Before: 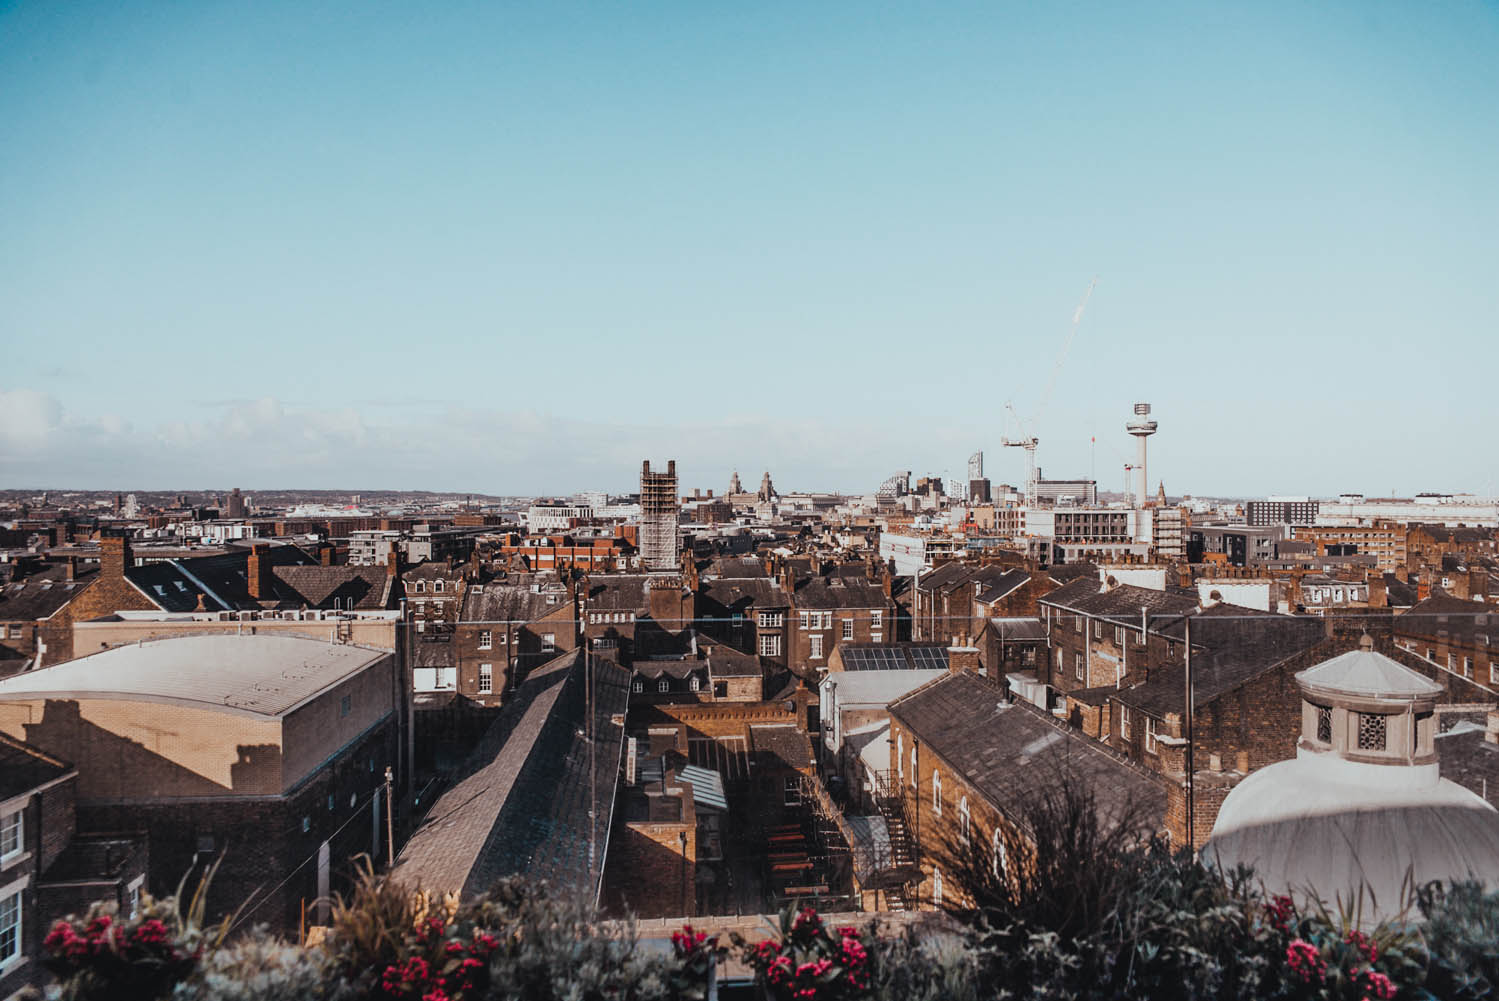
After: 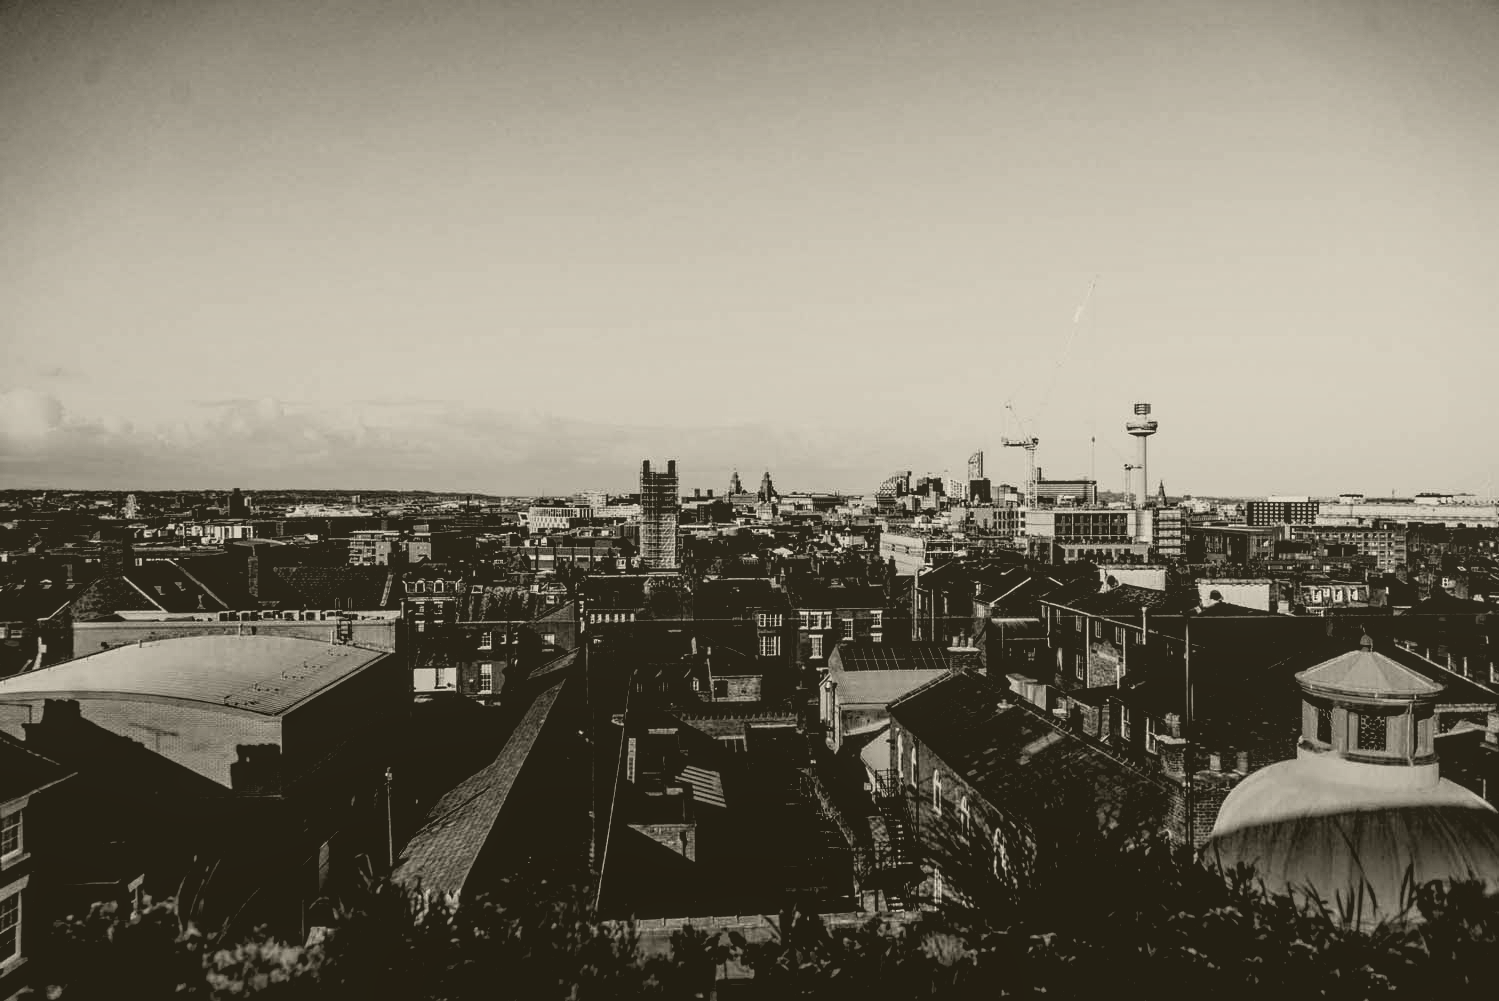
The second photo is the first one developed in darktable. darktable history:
levels: levels [0.514, 0.759, 1]
local contrast: on, module defaults
exposure: exposure 1 EV, compensate highlight preservation false
colorize: hue 41.44°, saturation 22%, source mix 60%, lightness 10.61%
